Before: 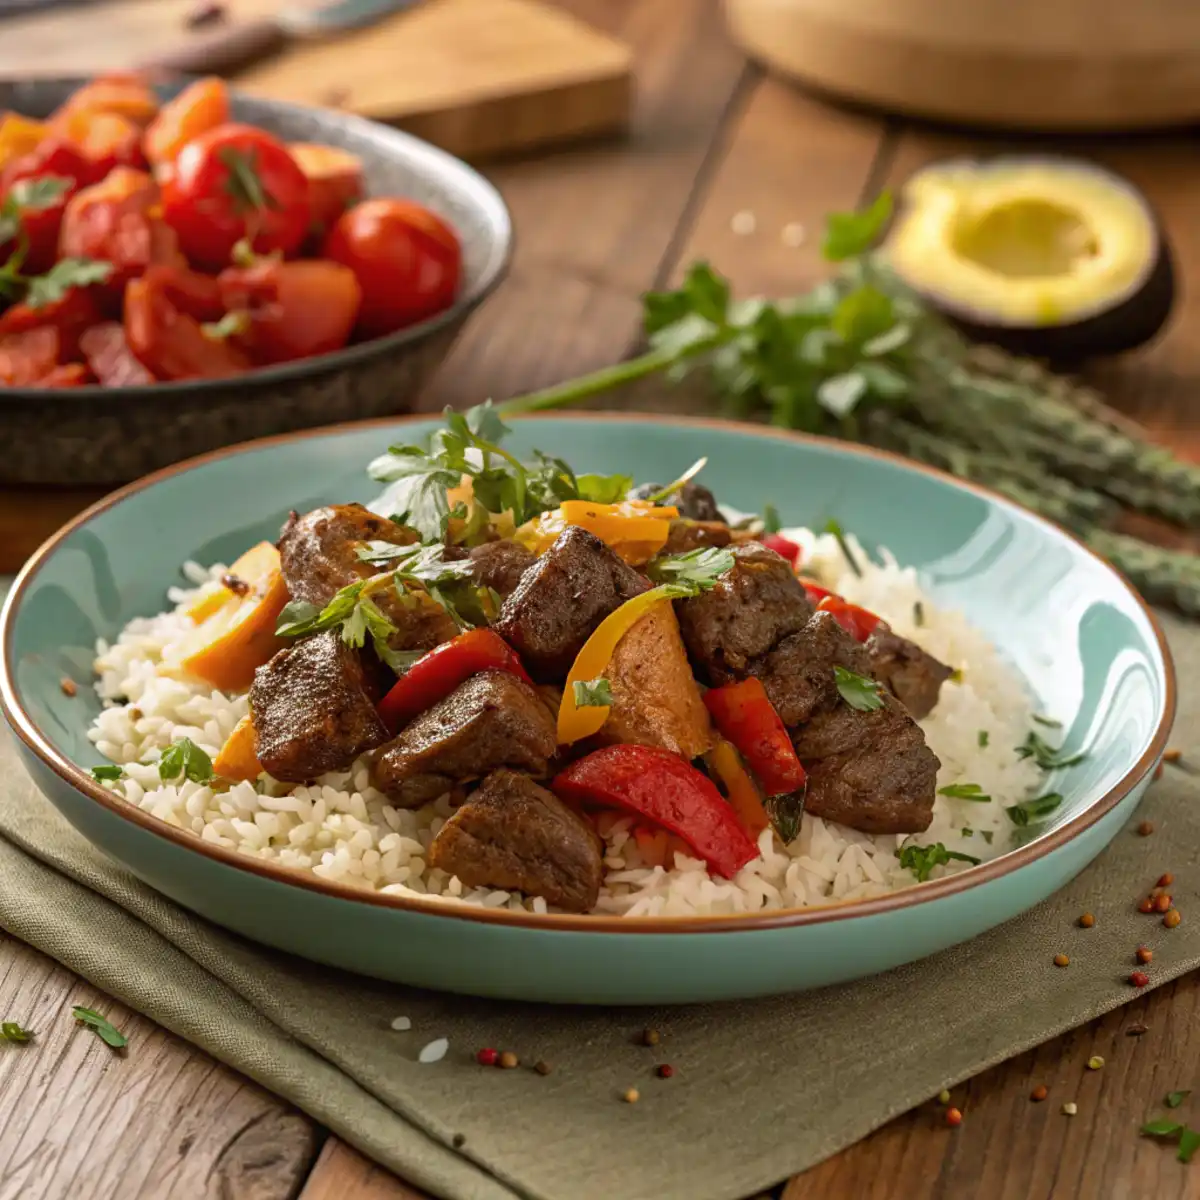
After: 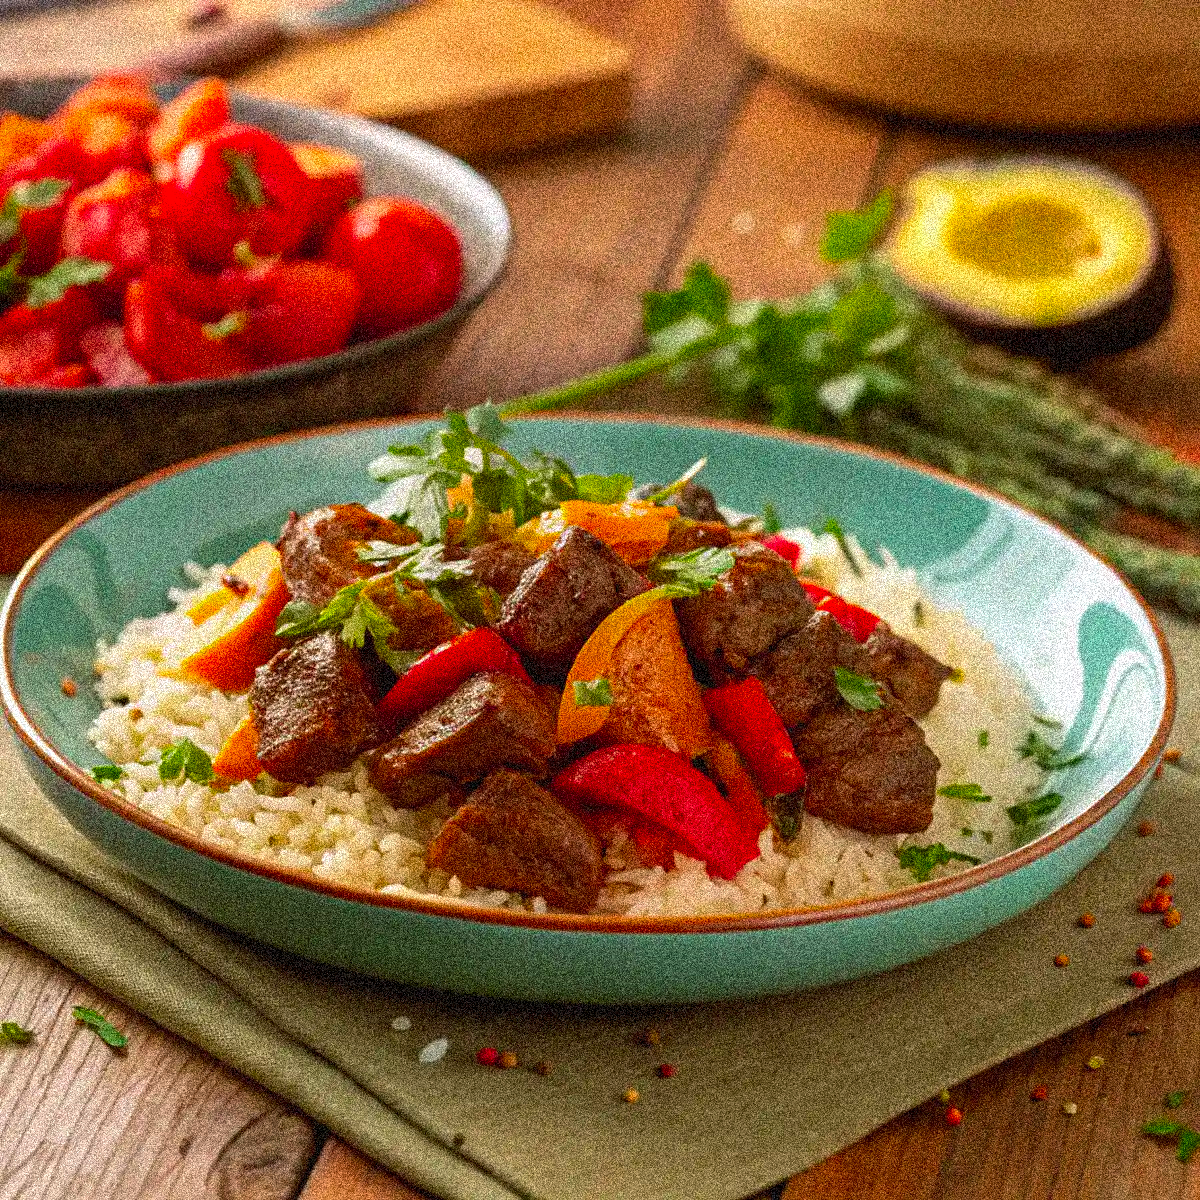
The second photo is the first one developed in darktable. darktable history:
color contrast: green-magenta contrast 1.69, blue-yellow contrast 1.49
grain: coarseness 3.75 ISO, strength 100%, mid-tones bias 0%
white balance: emerald 1
